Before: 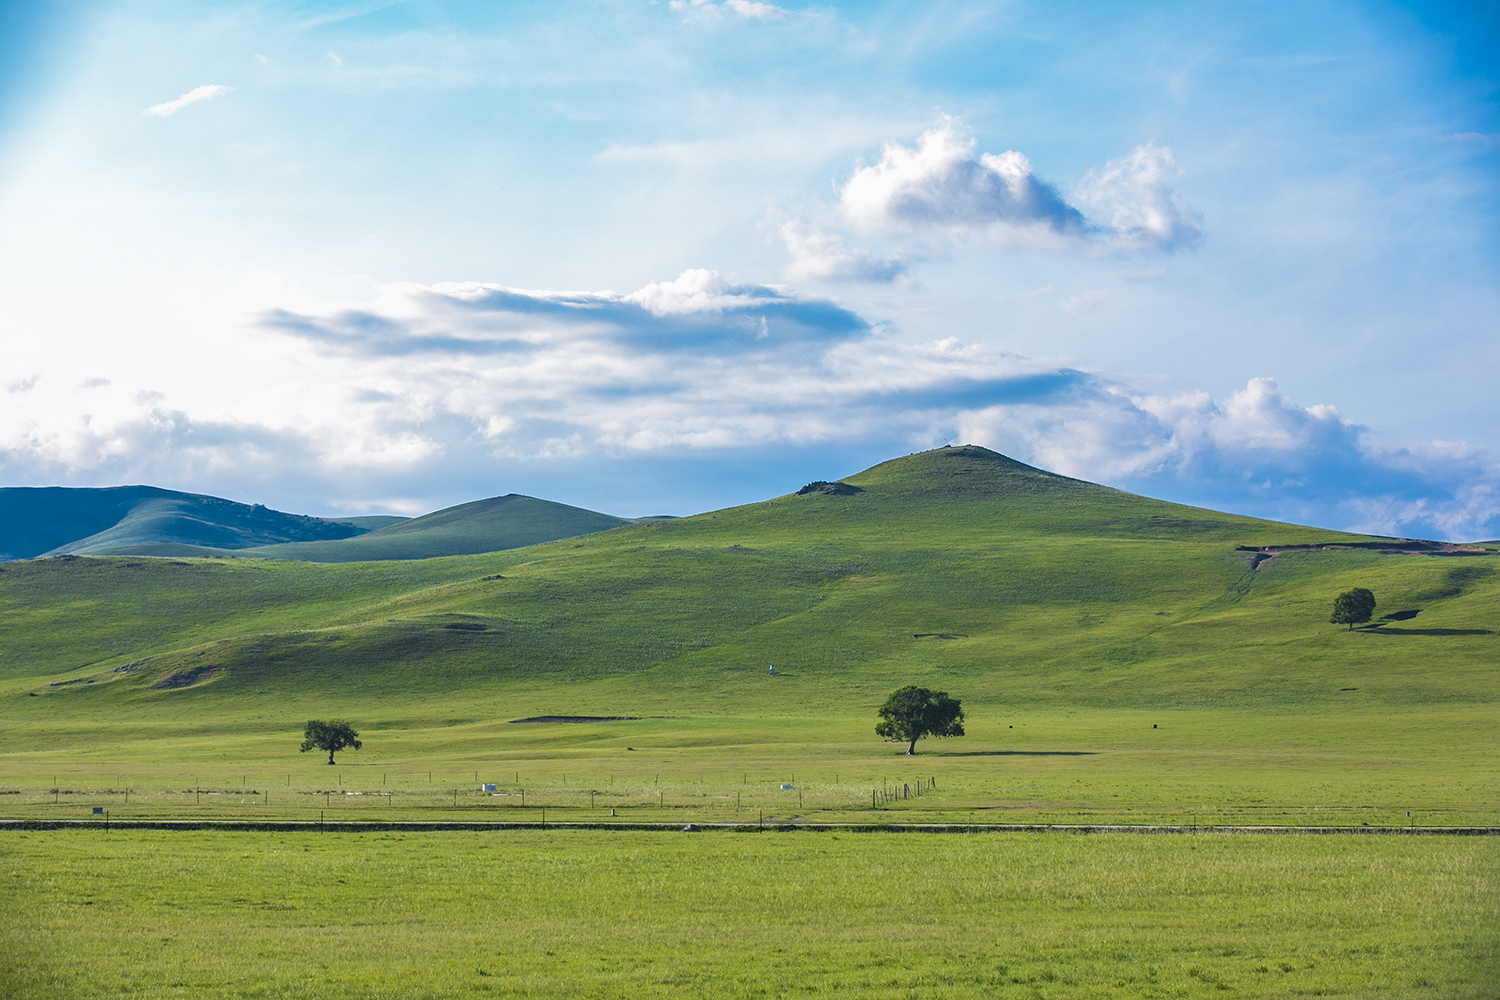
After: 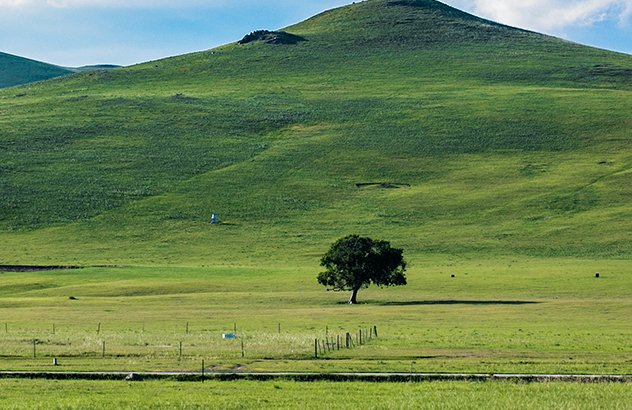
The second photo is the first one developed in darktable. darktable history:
tone equalizer: on, module defaults
rotate and perspective: crop left 0, crop top 0
filmic rgb: black relative exposure -8.2 EV, white relative exposure 2.2 EV, threshold 3 EV, hardness 7.11, latitude 75%, contrast 1.325, highlights saturation mix -2%, shadows ↔ highlights balance 30%, preserve chrominance RGB euclidean norm, color science v5 (2021), contrast in shadows safe, contrast in highlights safe, enable highlight reconstruction true
crop: left 37.221%, top 45.169%, right 20.63%, bottom 13.777%
